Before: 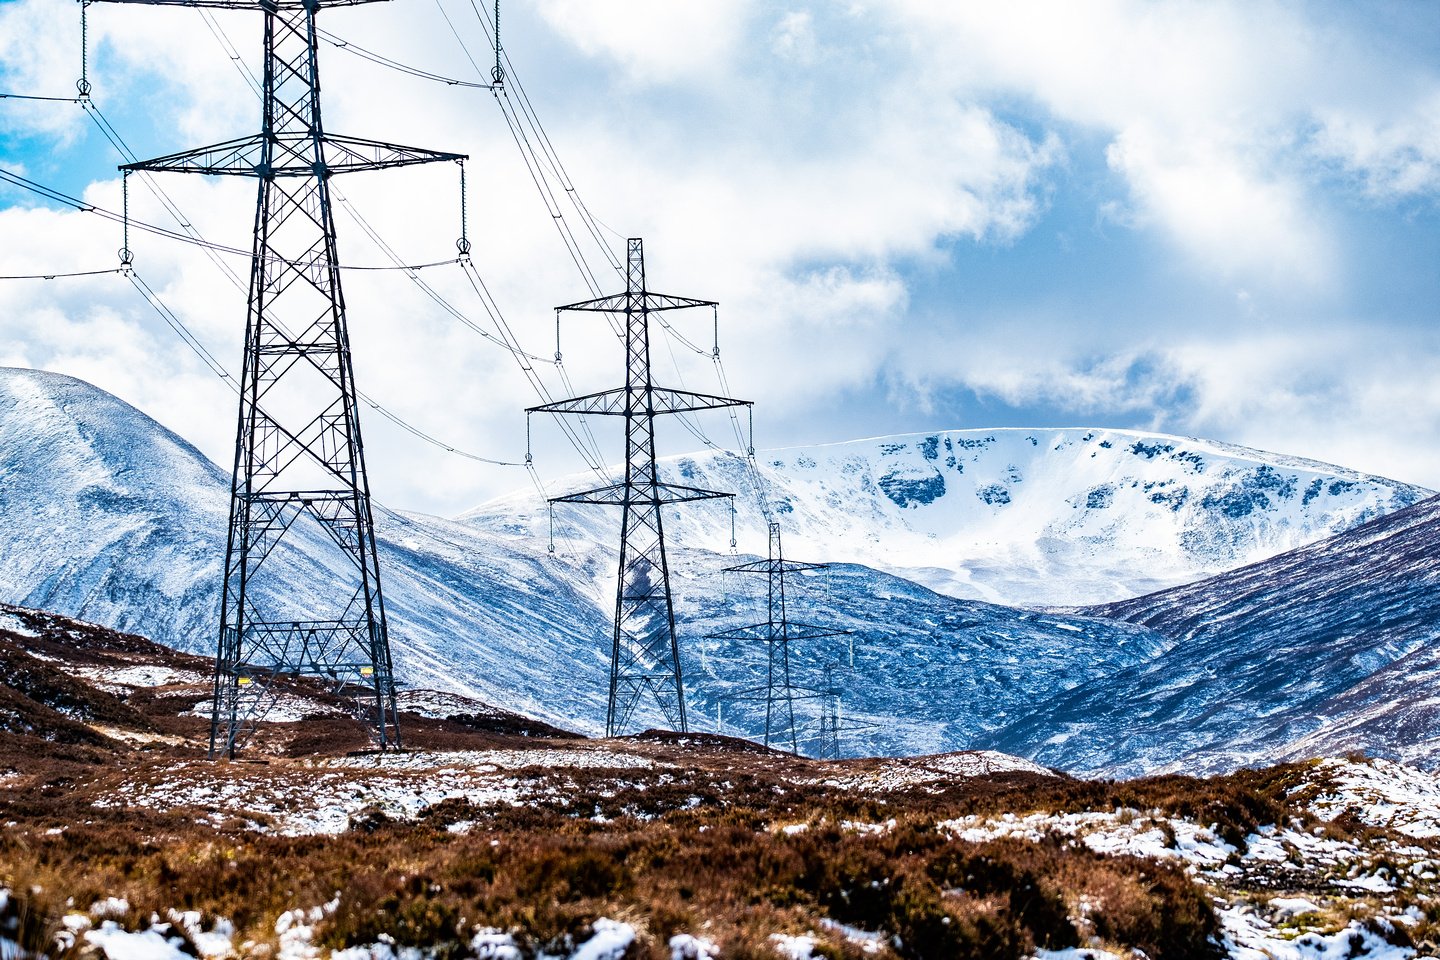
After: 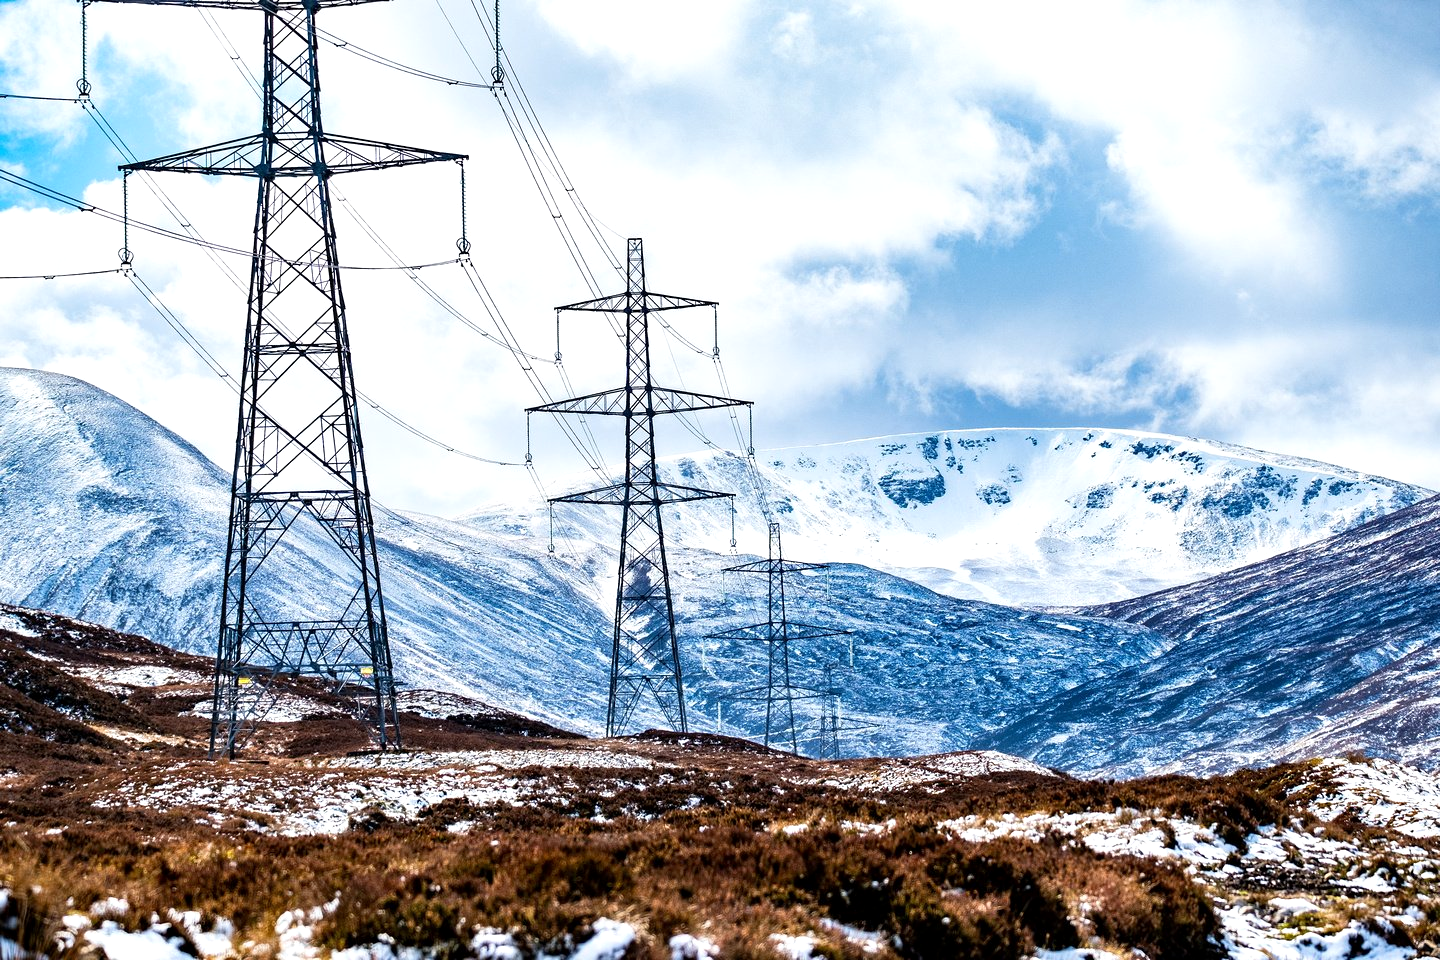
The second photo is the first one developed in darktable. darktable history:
exposure: black level correction 0.001, exposure 0.192 EV, compensate exposure bias true, compensate highlight preservation false
